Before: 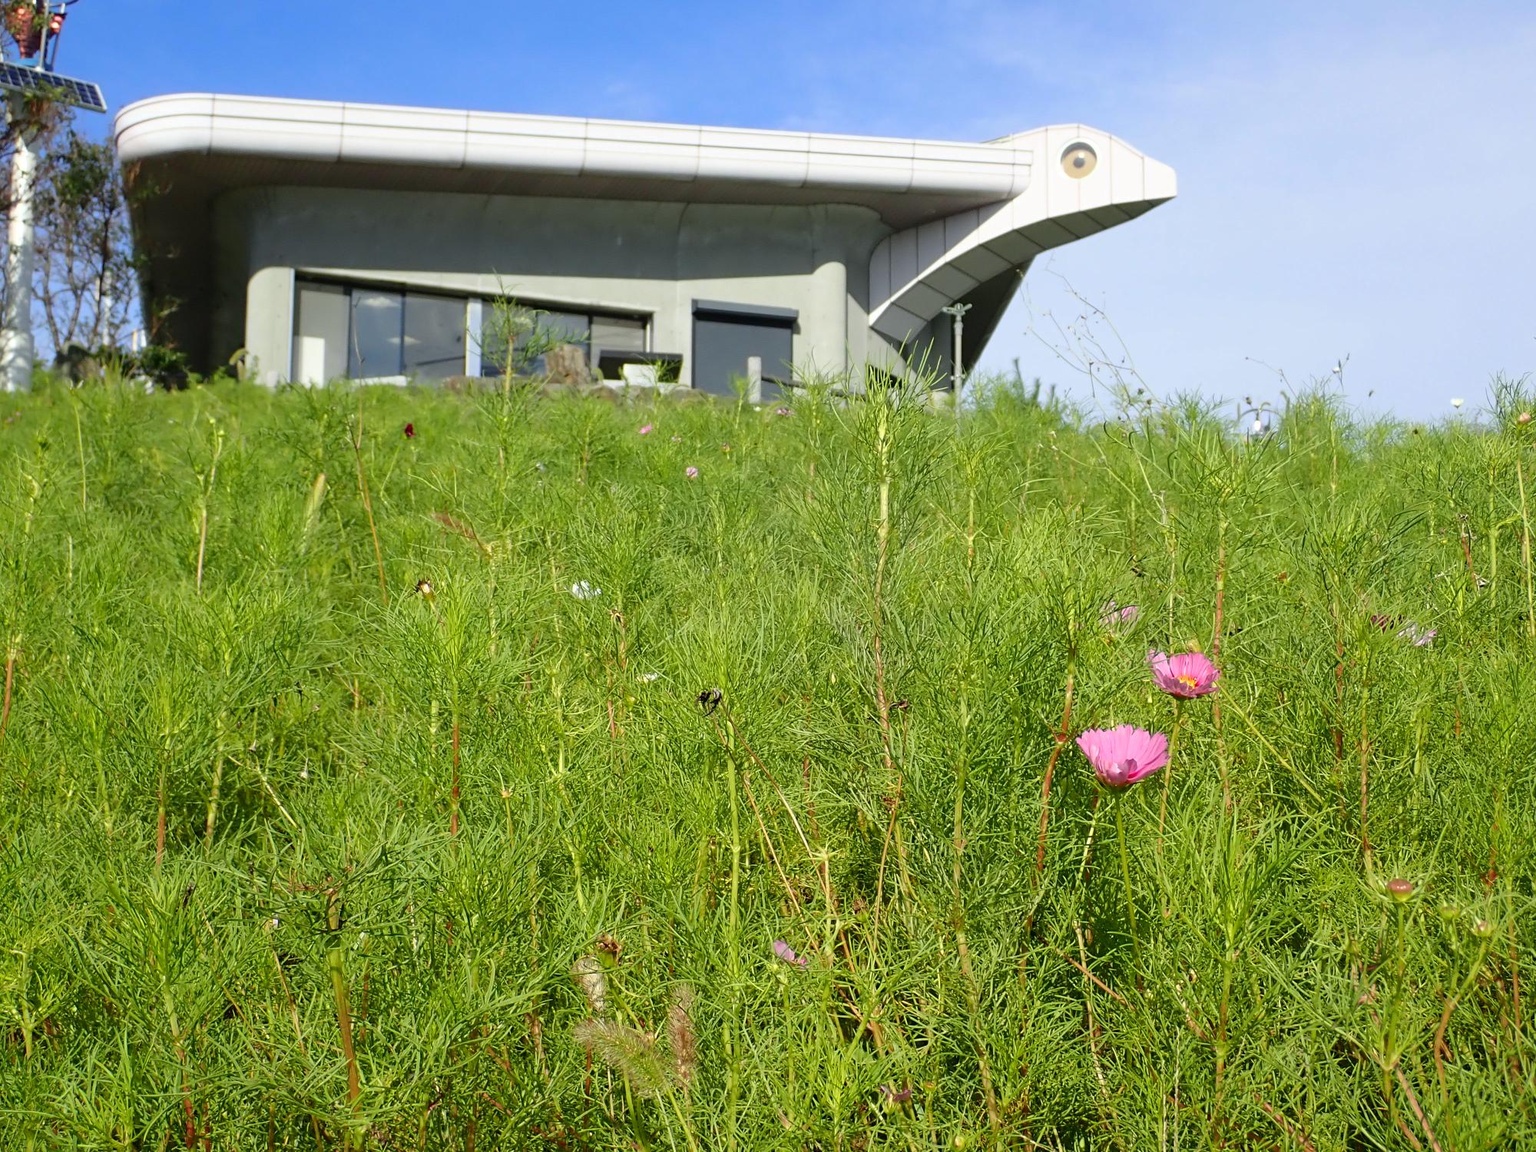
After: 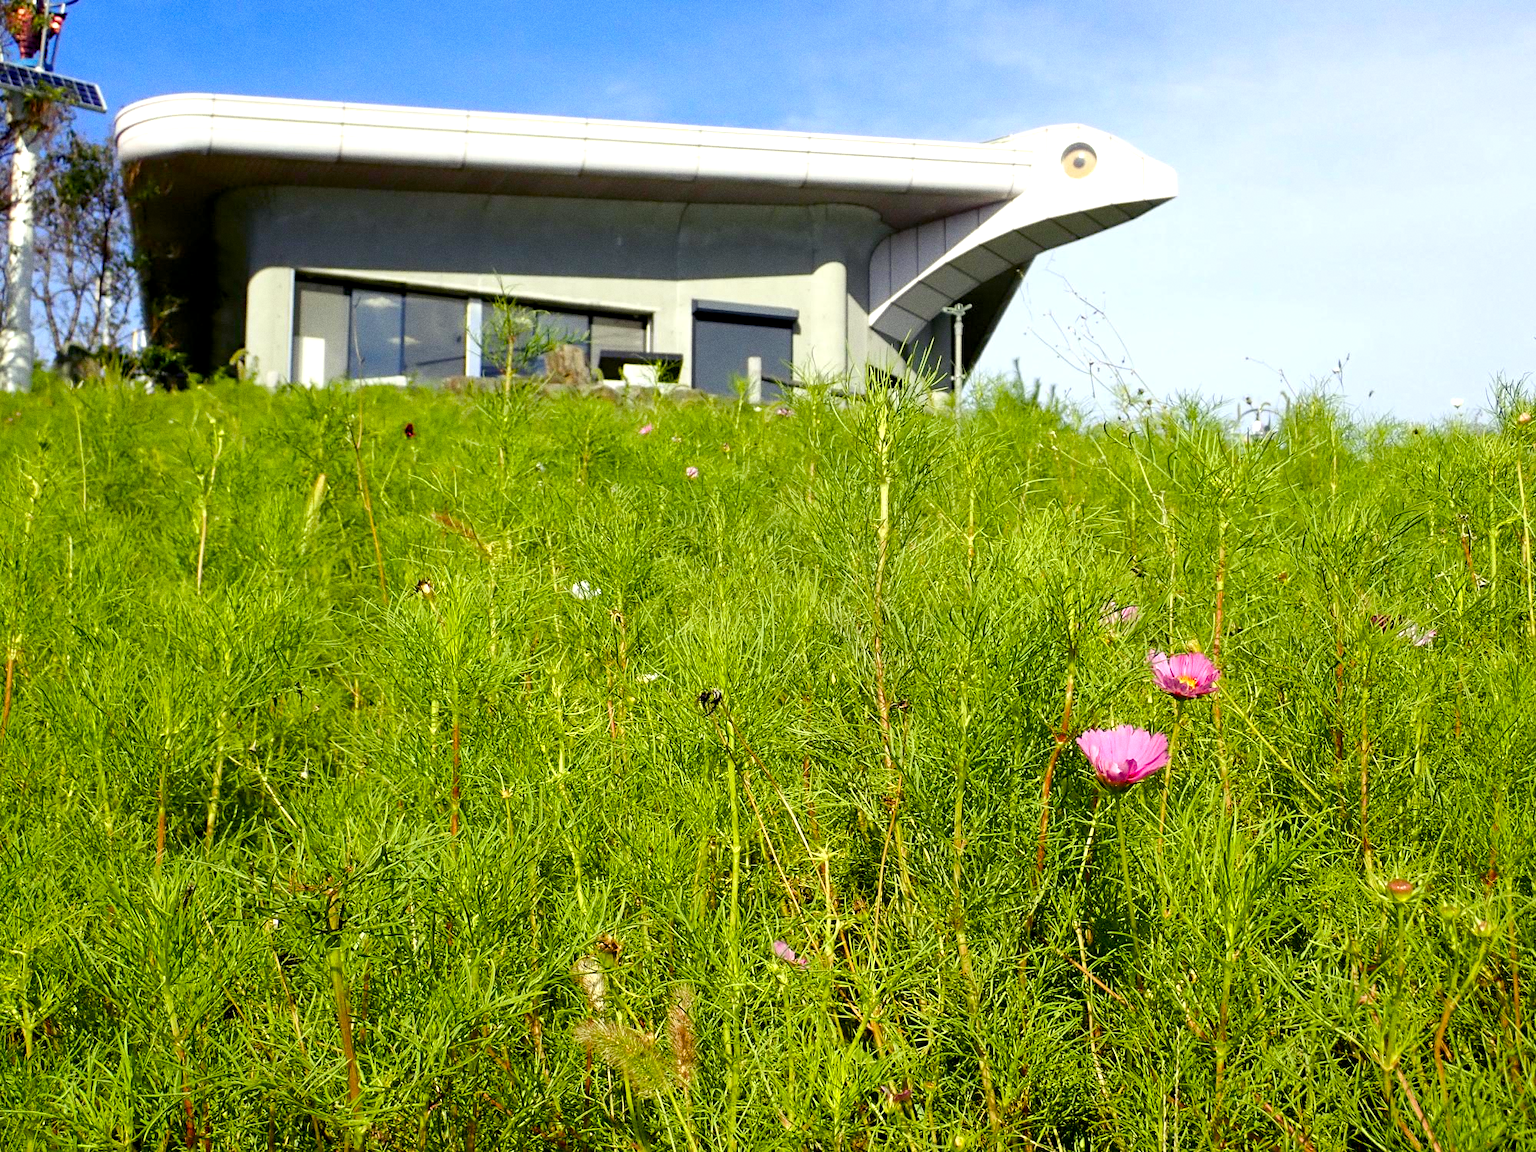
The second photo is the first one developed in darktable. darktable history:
grain: coarseness 0.09 ISO
color balance rgb: shadows lift › luminance -21.66%, shadows lift › chroma 6.57%, shadows lift › hue 270°, power › chroma 0.68%, power › hue 60°, highlights gain › luminance 6.08%, highlights gain › chroma 1.33%, highlights gain › hue 90°, global offset › luminance -0.87%, perceptual saturation grading › global saturation 26.86%, perceptual saturation grading › highlights -28.39%, perceptual saturation grading › mid-tones 15.22%, perceptual saturation grading › shadows 33.98%, perceptual brilliance grading › highlights 10%, perceptual brilliance grading › mid-tones 5%
